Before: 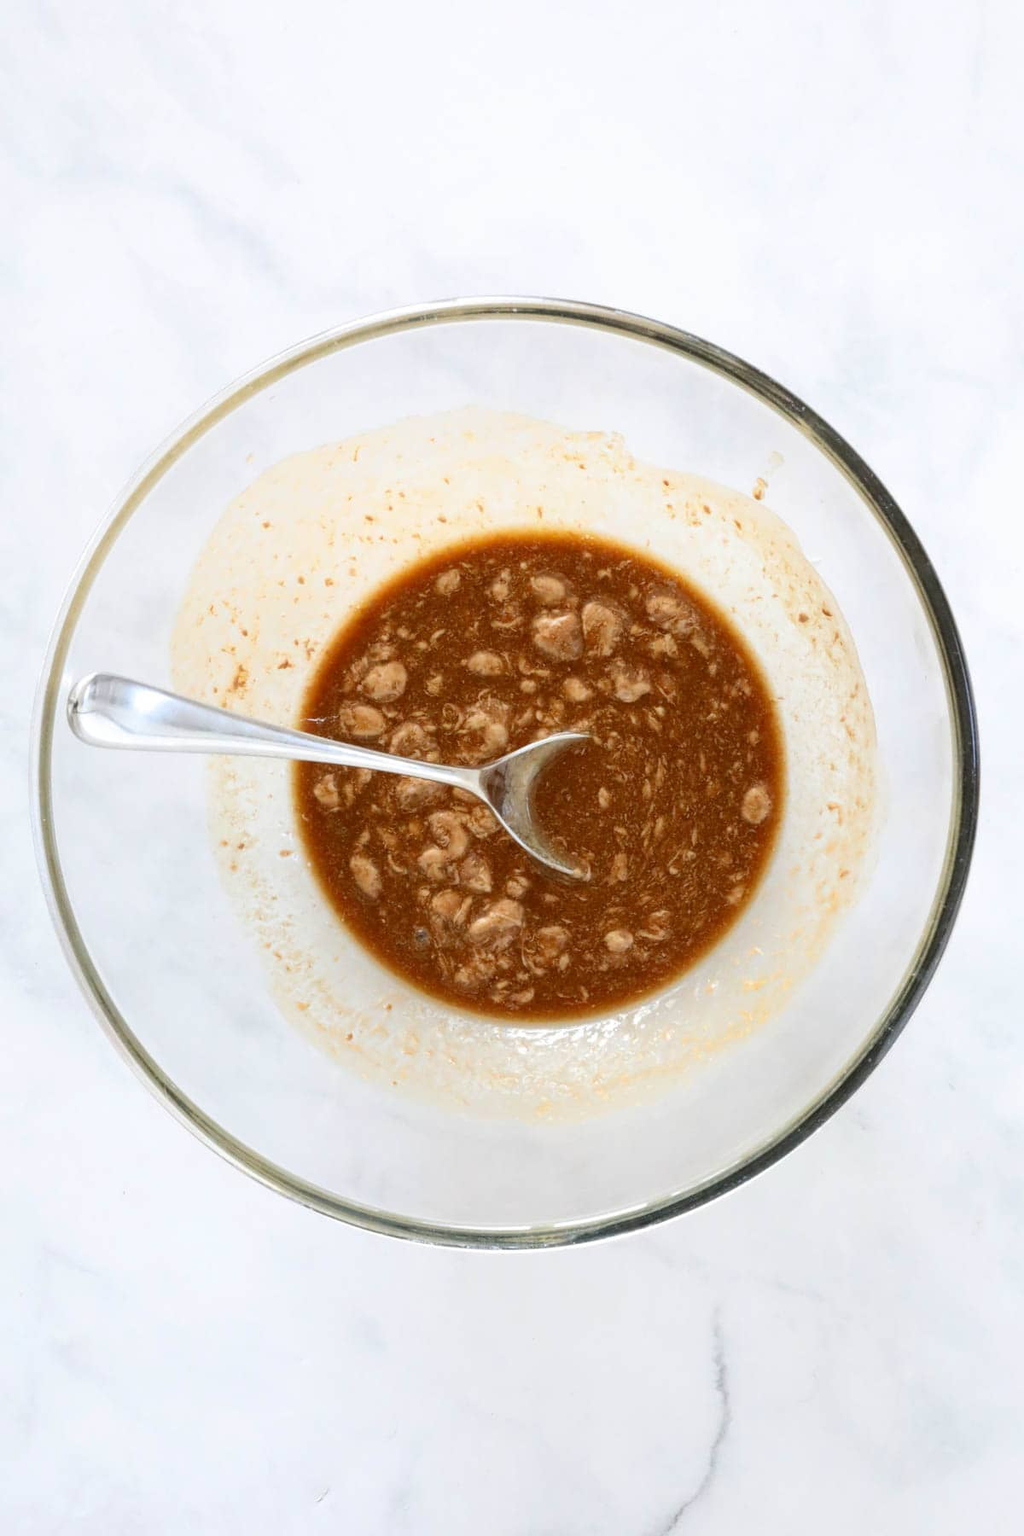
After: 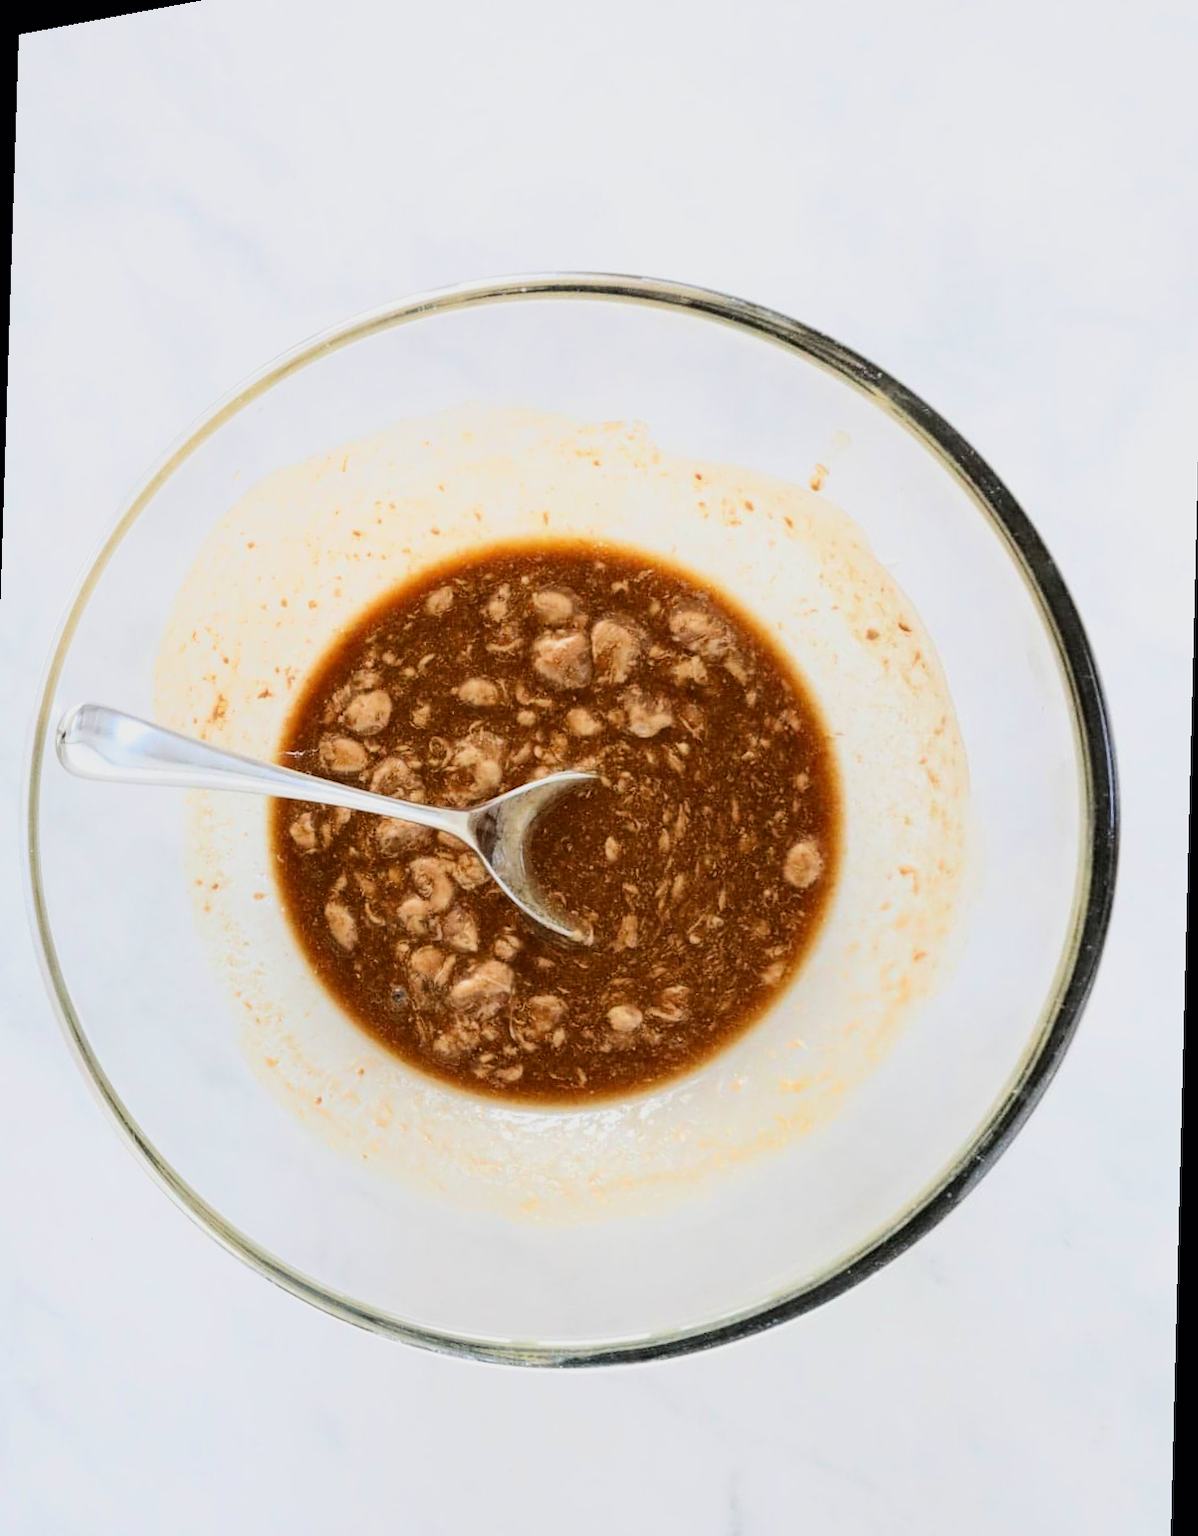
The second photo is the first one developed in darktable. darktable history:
filmic rgb: black relative exposure -7.65 EV, white relative exposure 4.56 EV, hardness 3.61, color science v6 (2022)
rotate and perspective: rotation 1.69°, lens shift (vertical) -0.023, lens shift (horizontal) -0.291, crop left 0.025, crop right 0.988, crop top 0.092, crop bottom 0.842
tone equalizer: -8 EV -0.75 EV, -7 EV -0.7 EV, -6 EV -0.6 EV, -5 EV -0.4 EV, -3 EV 0.4 EV, -2 EV 0.6 EV, -1 EV 0.7 EV, +0 EV 0.75 EV, edges refinement/feathering 500, mask exposure compensation -1.57 EV, preserve details no
